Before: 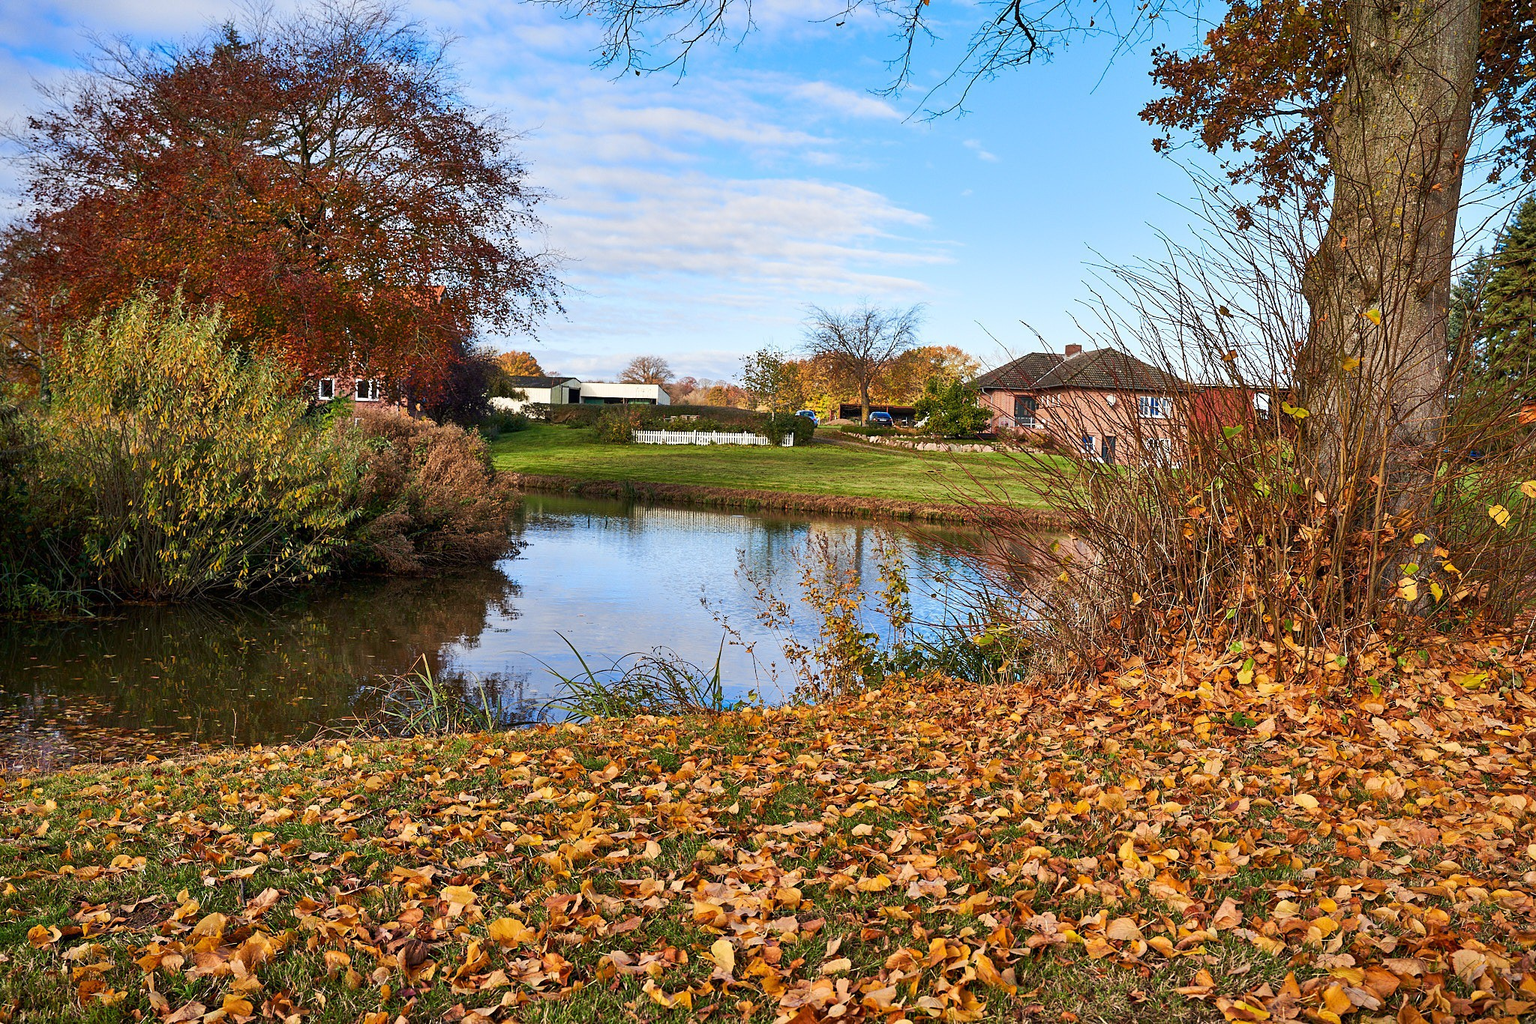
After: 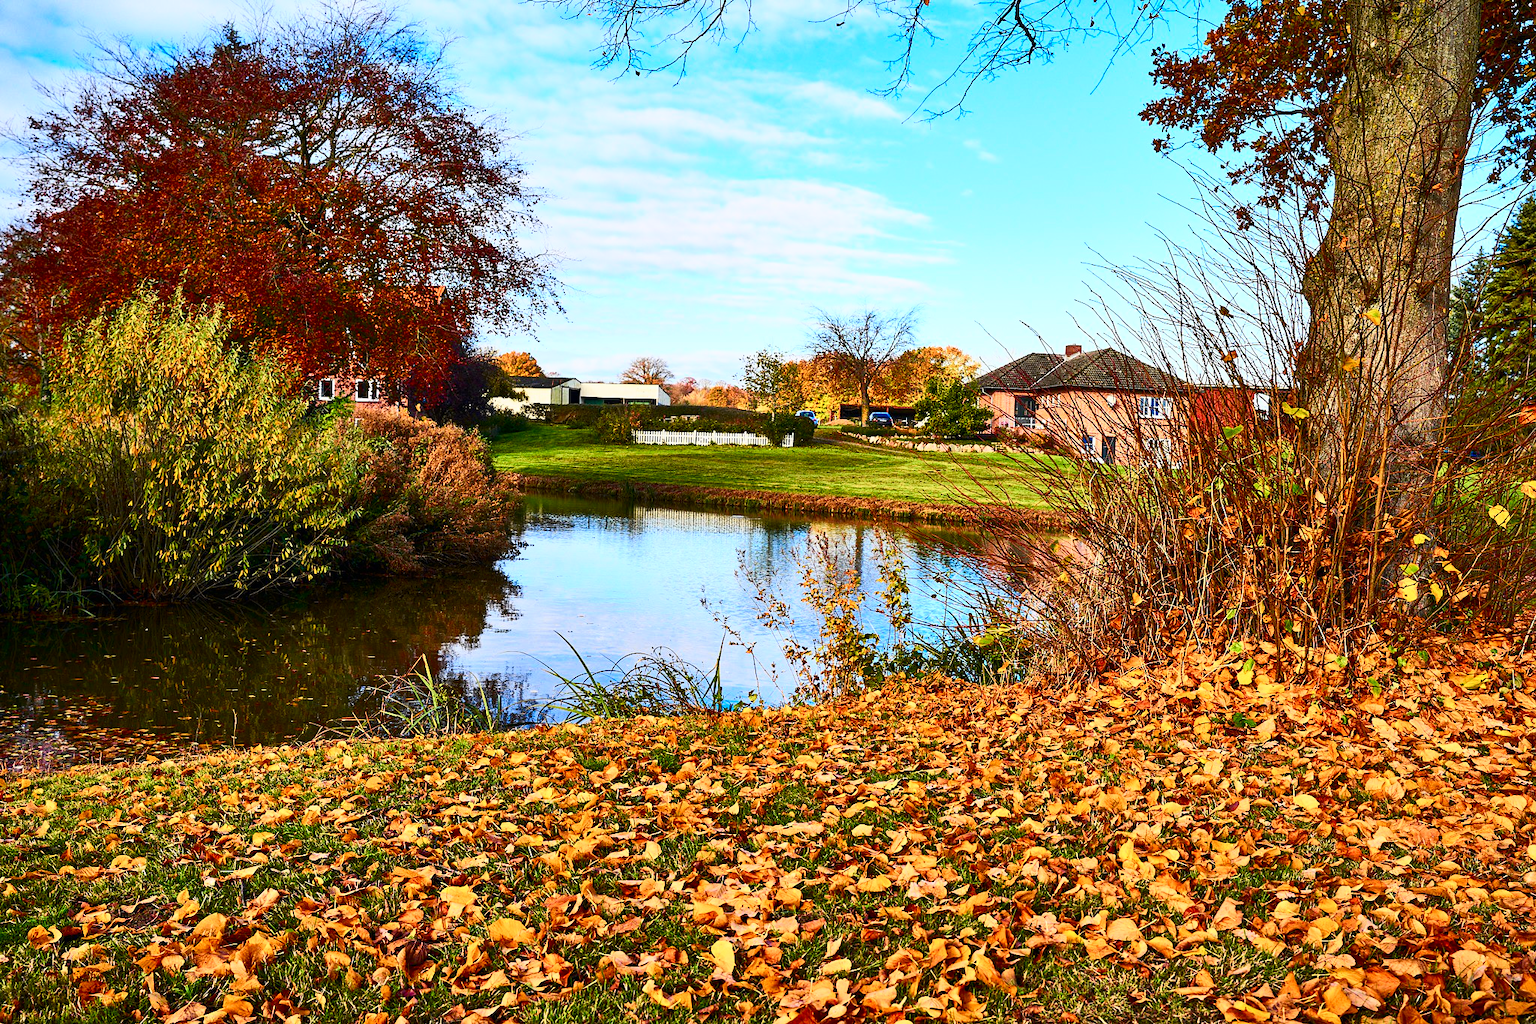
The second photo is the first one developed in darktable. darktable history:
tone curve: curves: ch0 [(0, 0) (0.187, 0.12) (0.384, 0.363) (0.577, 0.681) (0.735, 0.881) (0.864, 0.959) (1, 0.987)]; ch1 [(0, 0) (0.402, 0.36) (0.476, 0.466) (0.501, 0.501) (0.518, 0.514) (0.564, 0.614) (0.614, 0.664) (0.741, 0.829) (1, 1)]; ch2 [(0, 0) (0.429, 0.387) (0.483, 0.481) (0.503, 0.501) (0.522, 0.533) (0.564, 0.605) (0.615, 0.697) (0.702, 0.774) (1, 0.895)], color space Lab, independent channels, preserve colors none
